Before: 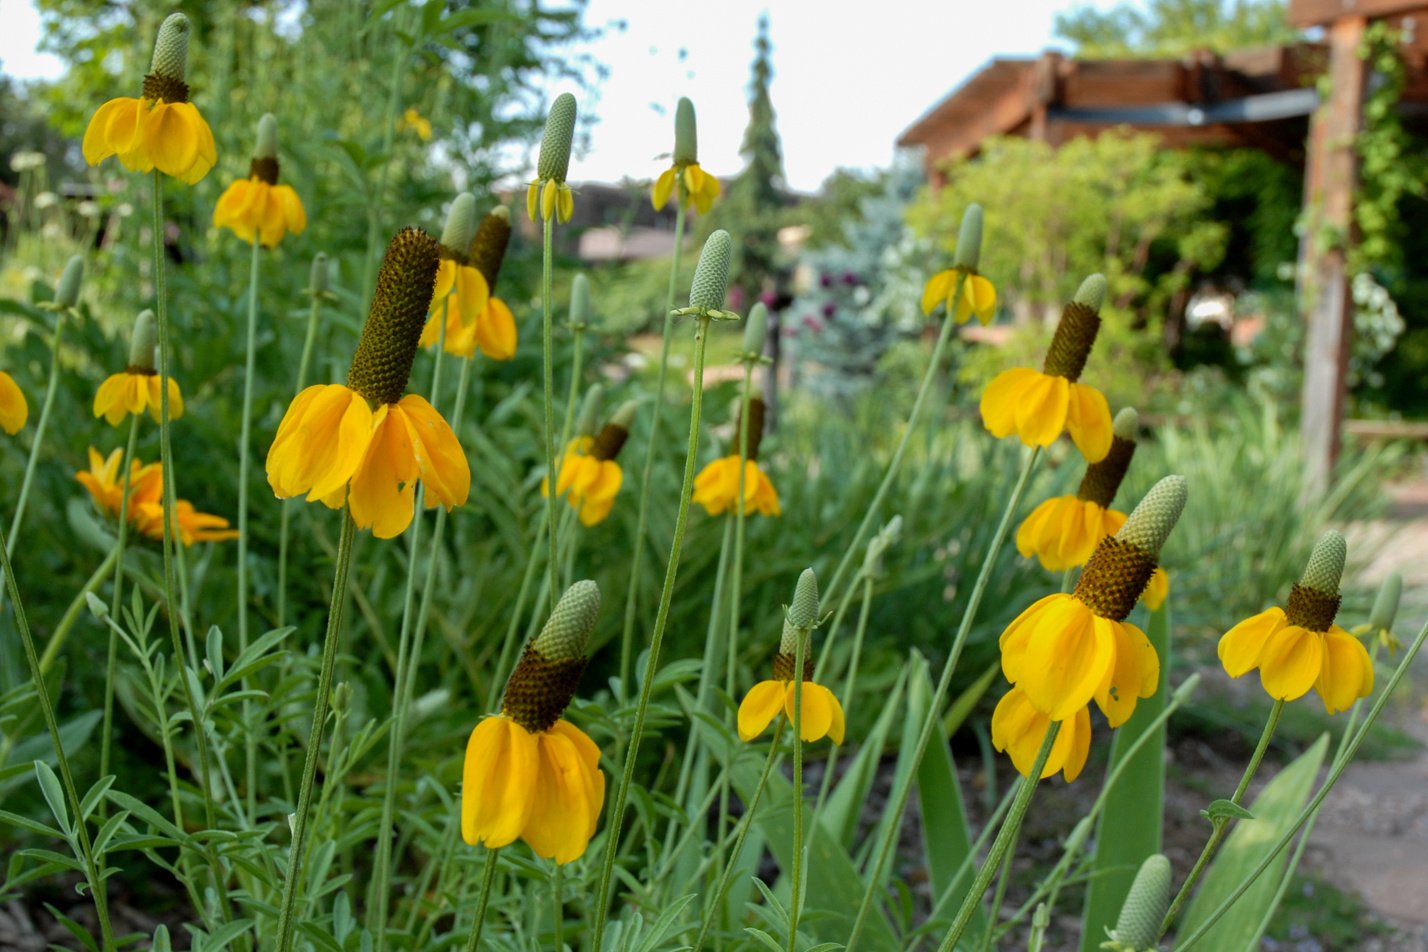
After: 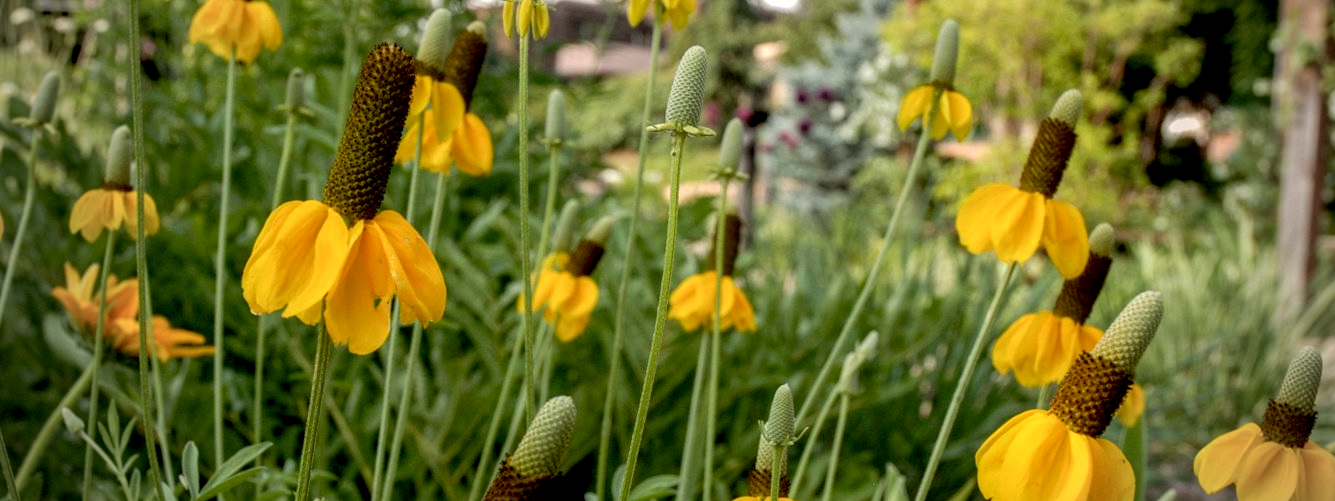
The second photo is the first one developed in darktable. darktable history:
exposure: black level correction 0.01, exposure 0.111 EV, compensate highlight preservation false
color correction: highlights a* 6.54, highlights b* 7.55, shadows a* 5.38, shadows b* 7.43, saturation 0.875
local contrast: on, module defaults
crop: left 1.749%, top 19.41%, right 4.716%, bottom 27.962%
vignetting: fall-off start 67.17%, brightness -0.455, saturation -0.29, width/height ratio 1.007
